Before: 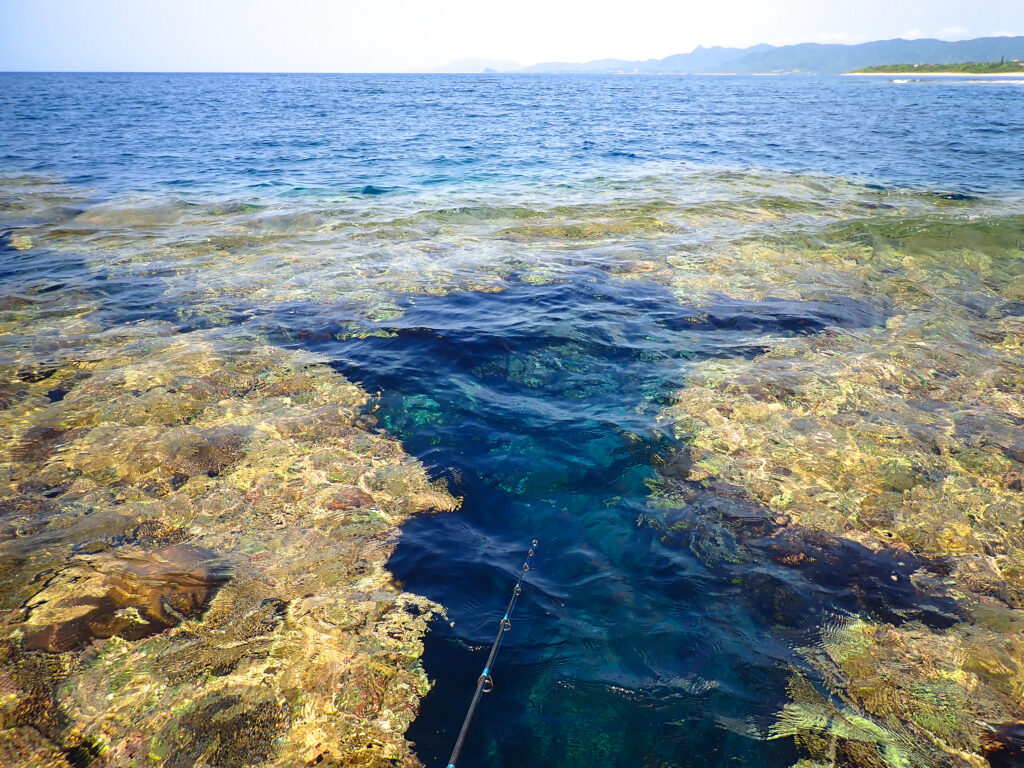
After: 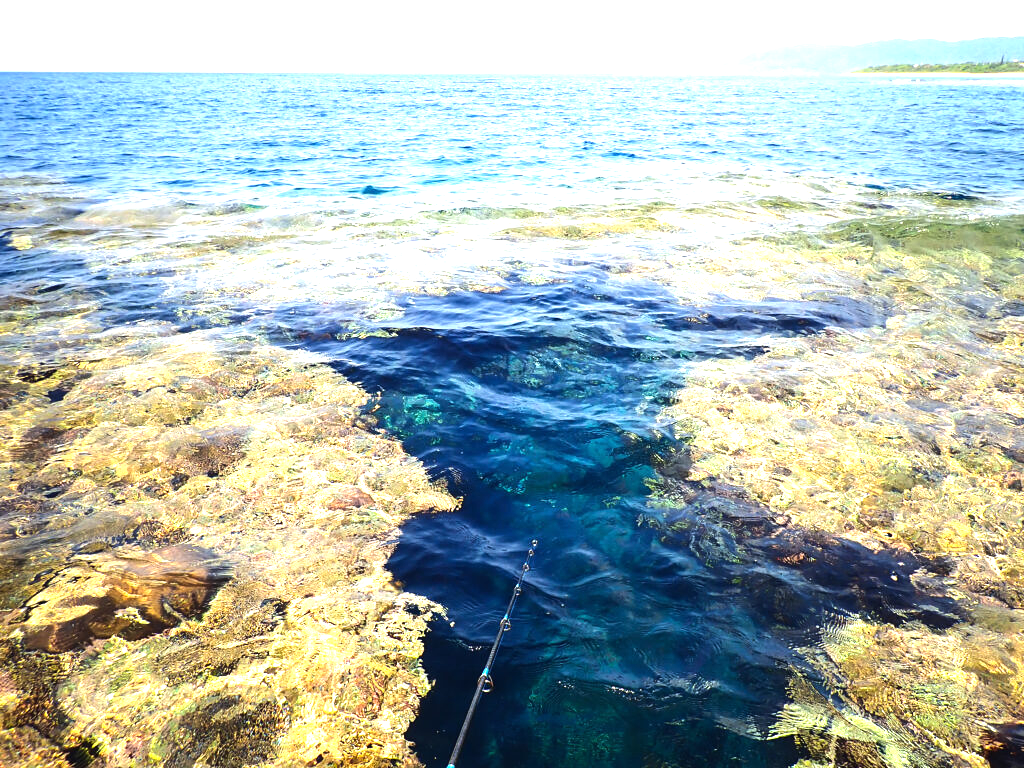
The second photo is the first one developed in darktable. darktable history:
exposure: exposure 0.6 EV, compensate highlight preservation false
tone equalizer: -8 EV -0.75 EV, -7 EV -0.7 EV, -6 EV -0.6 EV, -5 EV -0.4 EV, -3 EV 0.4 EV, -2 EV 0.6 EV, -1 EV 0.7 EV, +0 EV 0.75 EV, edges refinement/feathering 500, mask exposure compensation -1.57 EV, preserve details no
